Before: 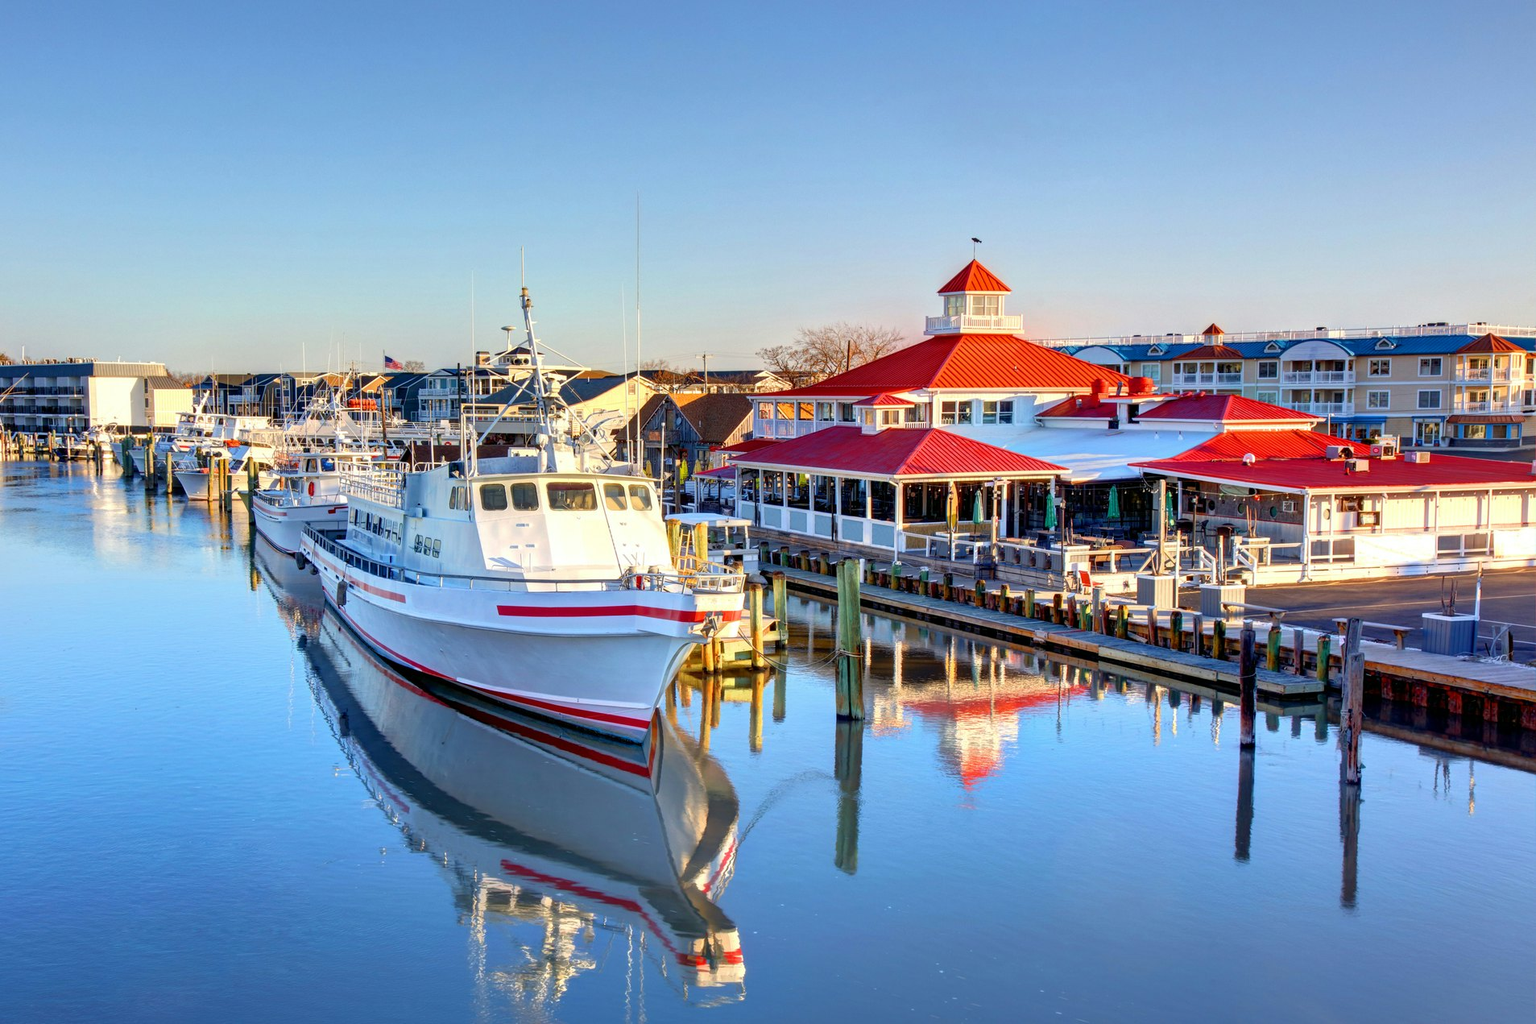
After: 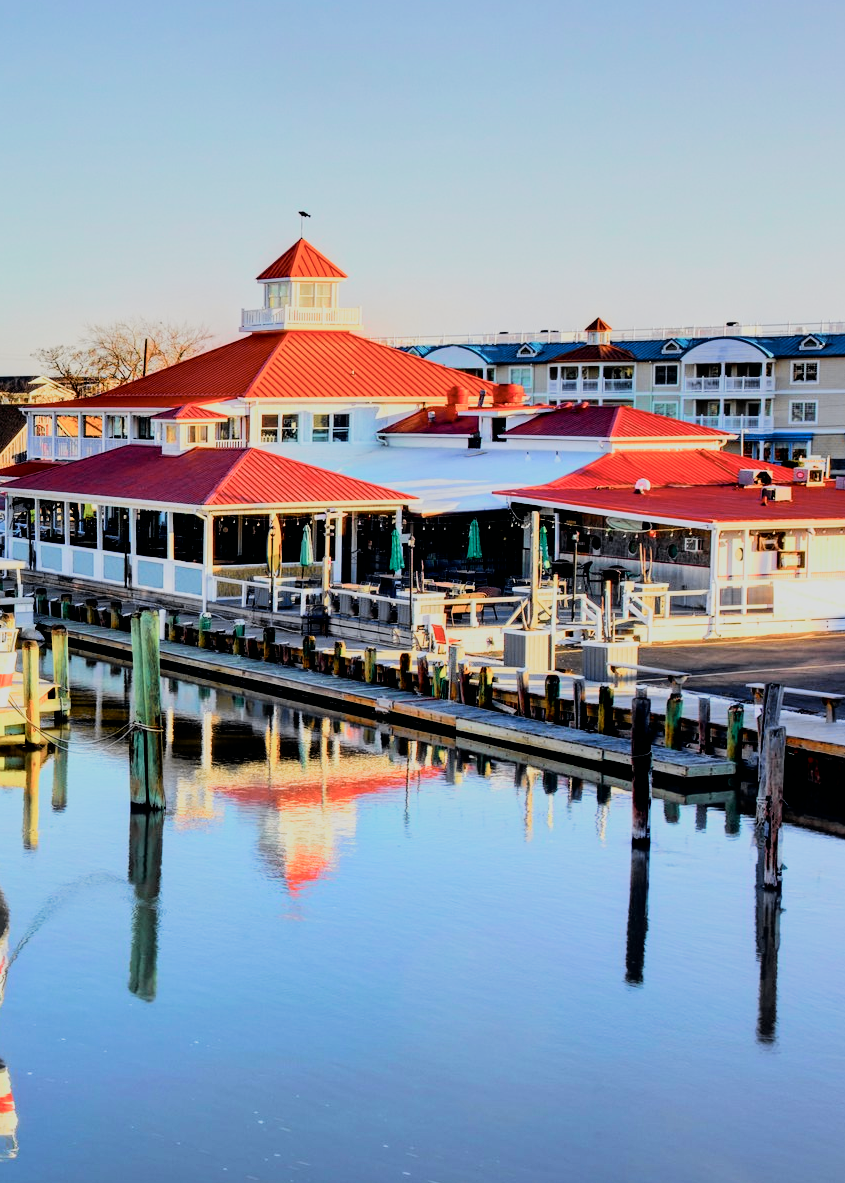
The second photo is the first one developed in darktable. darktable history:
tone curve: curves: ch0 [(0, 0) (0.048, 0.024) (0.099, 0.082) (0.227, 0.255) (0.407, 0.482) (0.543, 0.634) (0.719, 0.77) (0.837, 0.843) (1, 0.906)]; ch1 [(0, 0) (0.3, 0.268) (0.404, 0.374) (0.475, 0.463) (0.501, 0.499) (0.514, 0.502) (0.551, 0.541) (0.643, 0.648) (0.682, 0.674) (0.802, 0.812) (1, 1)]; ch2 [(0, 0) (0.259, 0.207) (0.323, 0.311) (0.364, 0.368) (0.442, 0.461) (0.498, 0.498) (0.531, 0.528) (0.581, 0.602) (0.629, 0.659) (0.768, 0.728) (1, 1)], color space Lab, independent channels, preserve colors none
filmic rgb: black relative exposure -5 EV, hardness 2.88, contrast 1.3, highlights saturation mix -30%
crop: left 47.628%, top 6.643%, right 7.874%
